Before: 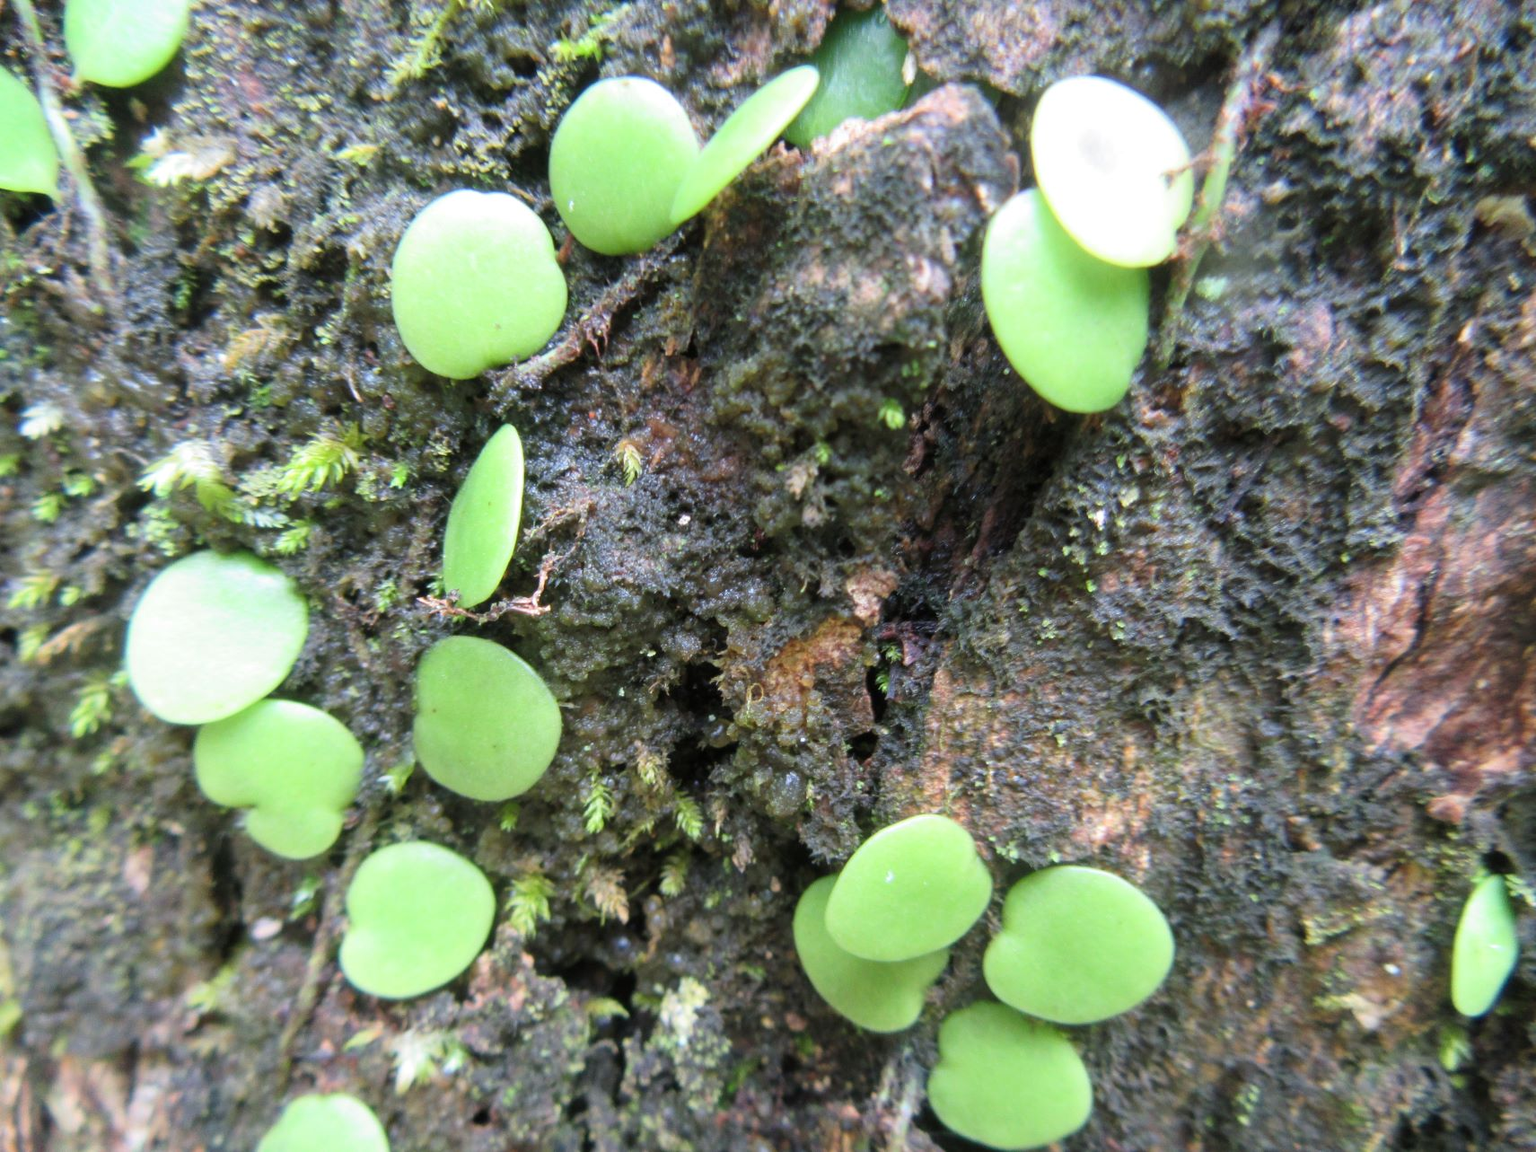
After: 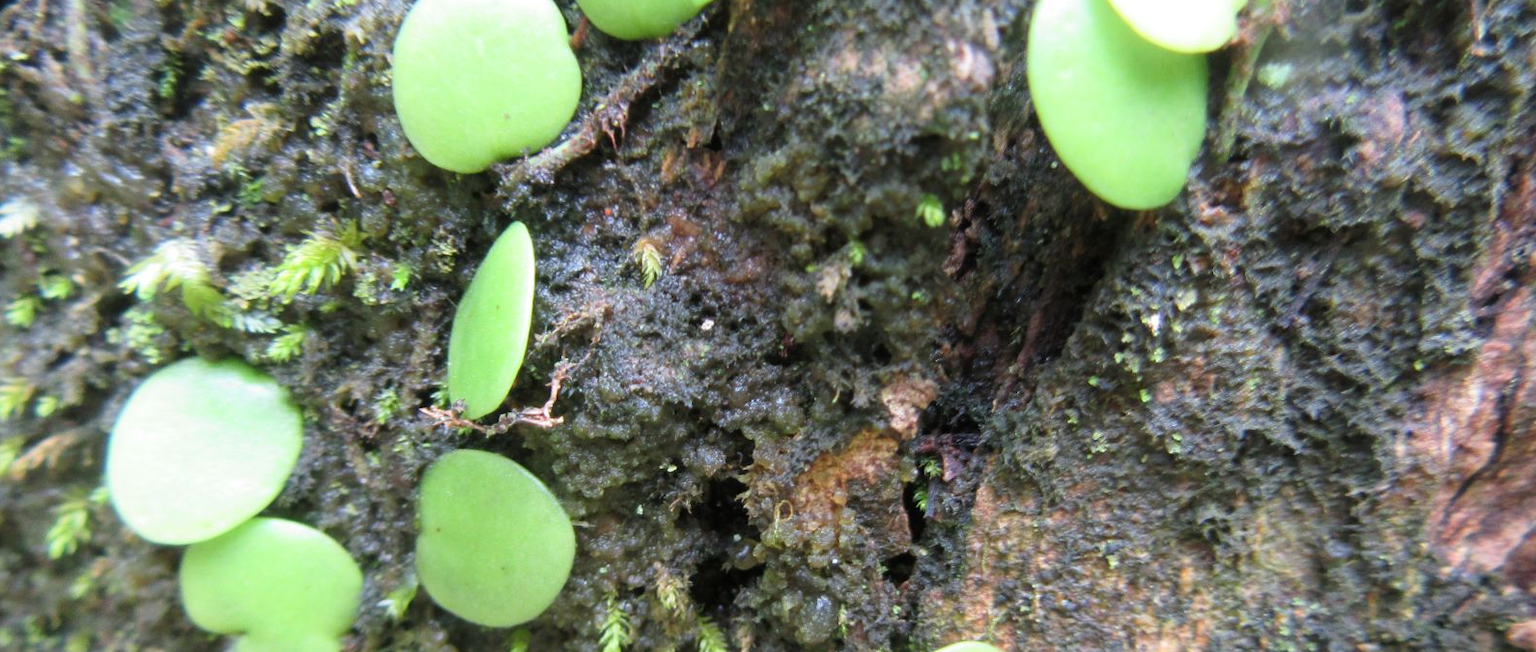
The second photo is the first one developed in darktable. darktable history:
crop: left 1.808%, top 18.996%, right 5.252%, bottom 28.328%
